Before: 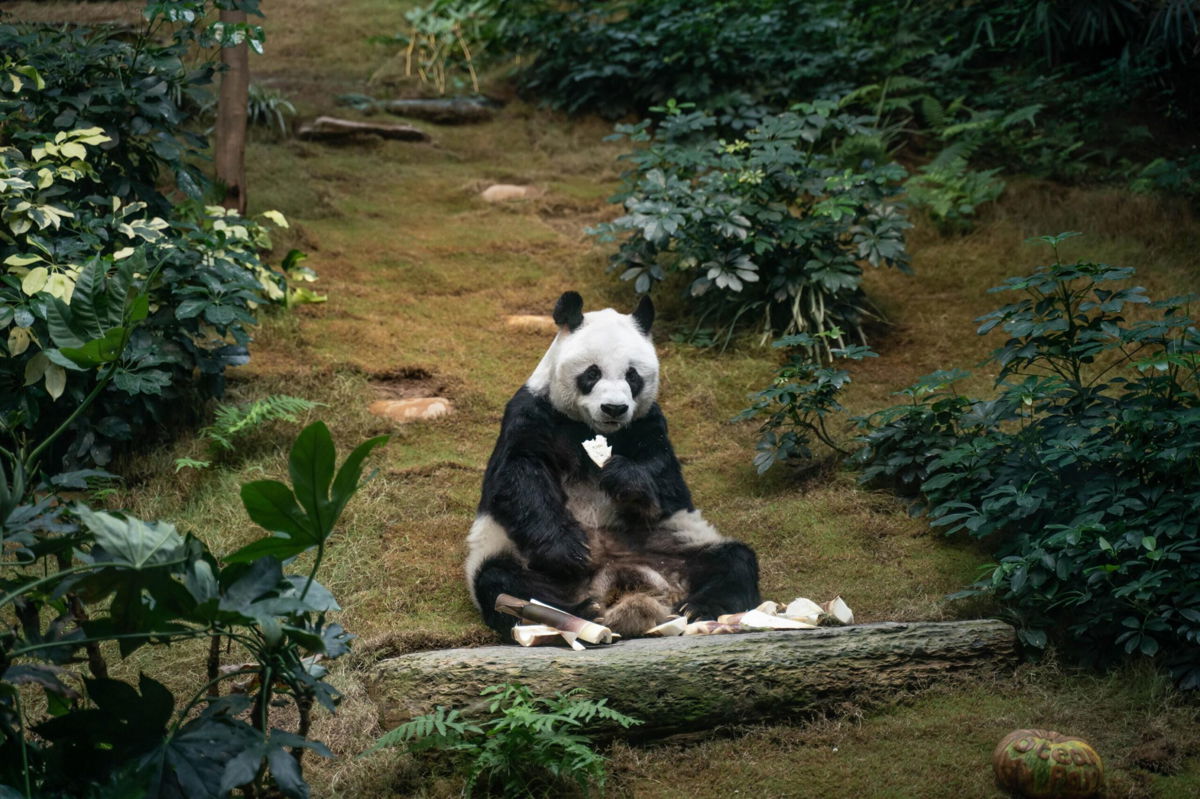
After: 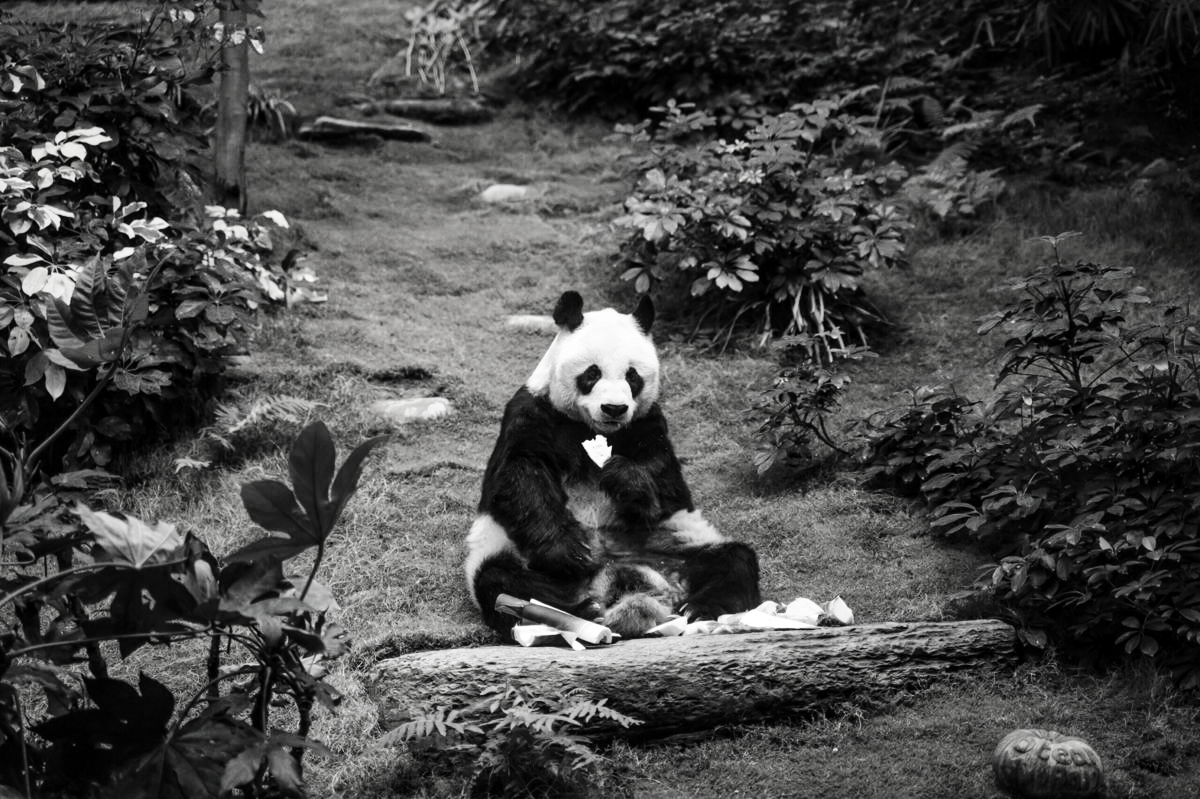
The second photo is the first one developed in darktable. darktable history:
contrast brightness saturation: saturation -0.986
local contrast: mode bilateral grid, contrast 19, coarseness 50, detail 120%, midtone range 0.2
shadows and highlights: radius 106.72, shadows 23.35, highlights -59.46, low approximation 0.01, soften with gaussian
base curve: curves: ch0 [(0, 0) (0.032, 0.025) (0.121, 0.166) (0.206, 0.329) (0.605, 0.79) (1, 1)], preserve colors none
